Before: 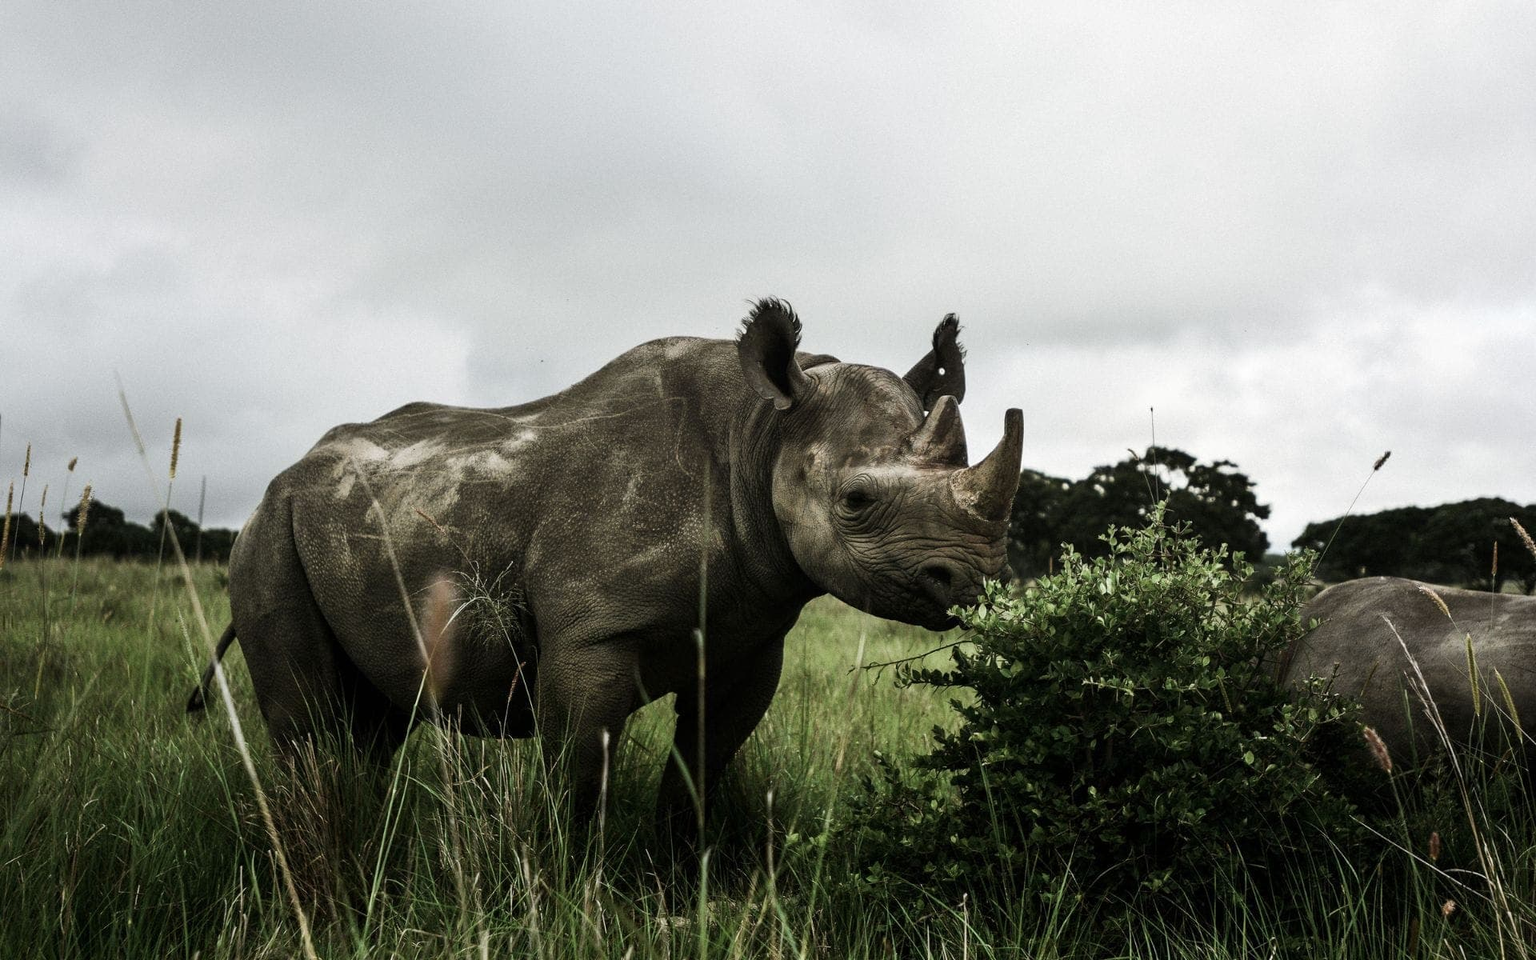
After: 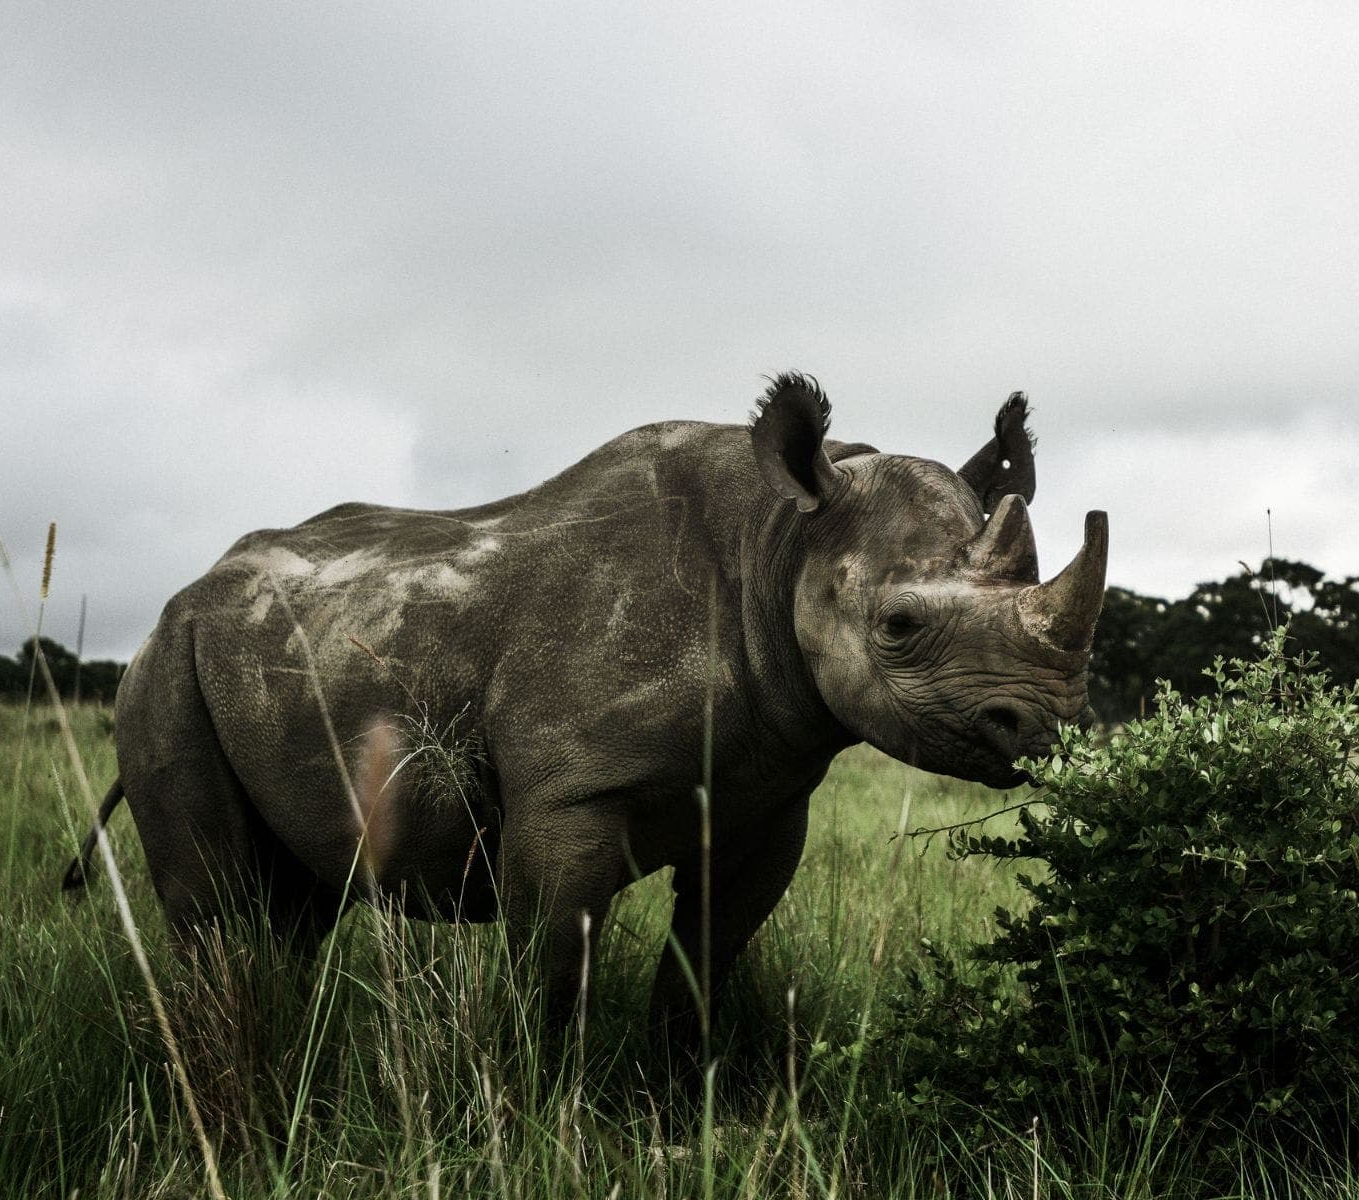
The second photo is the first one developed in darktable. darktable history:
crop and rotate: left 8.953%, right 20.222%
